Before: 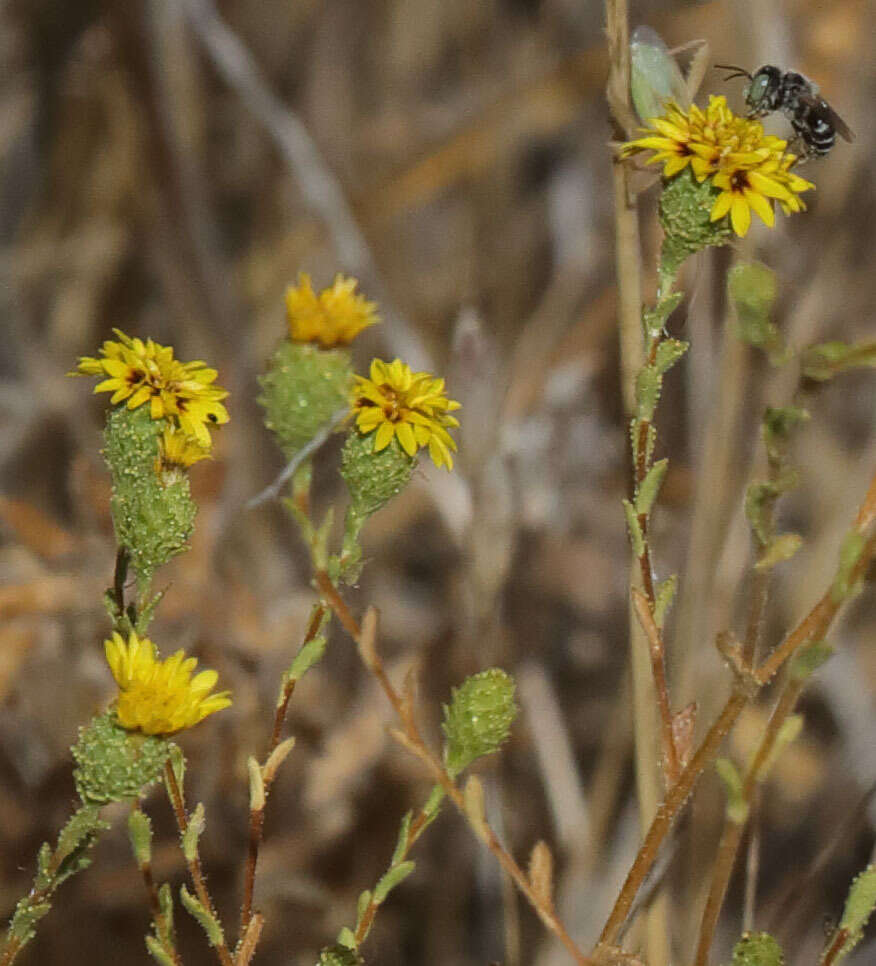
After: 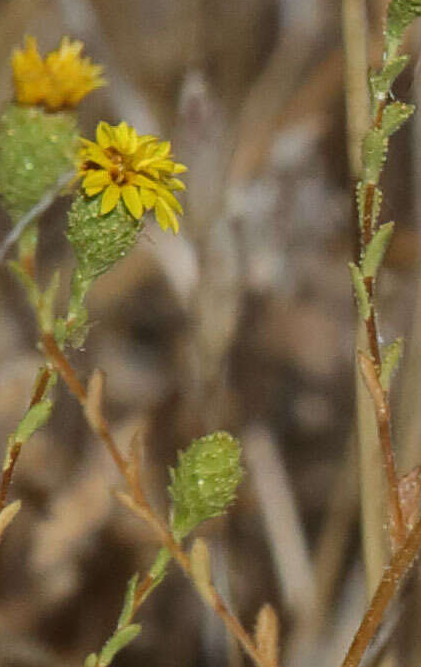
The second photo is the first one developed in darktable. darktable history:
crop: left 31.361%, top 24.55%, right 20.476%, bottom 6.327%
